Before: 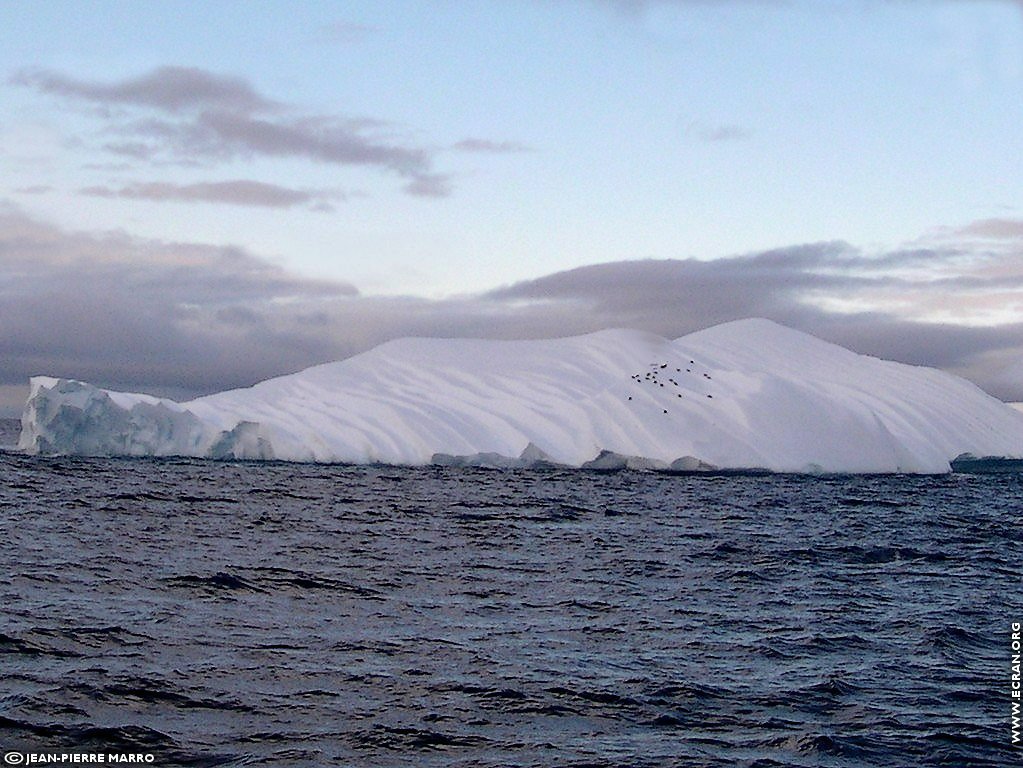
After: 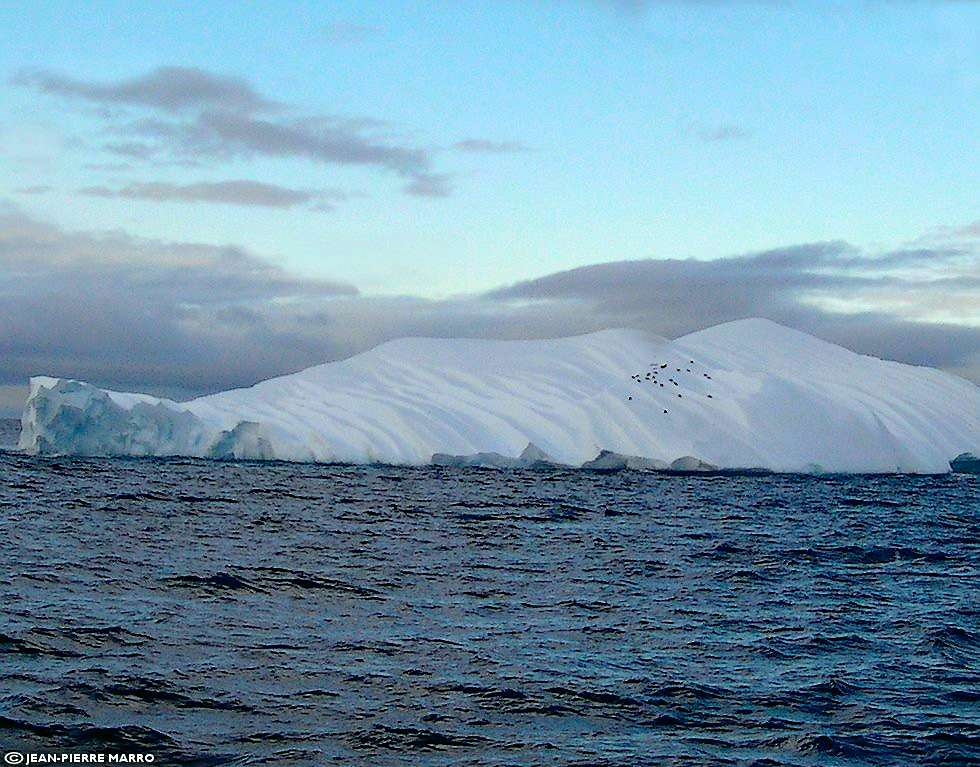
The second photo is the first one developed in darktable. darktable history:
color correction: highlights a* -7.33, highlights b* 1.26, shadows a* -3.55, saturation 1.4
crop: right 4.126%, bottom 0.031%
sharpen: radius 1.272, amount 0.305, threshold 0
